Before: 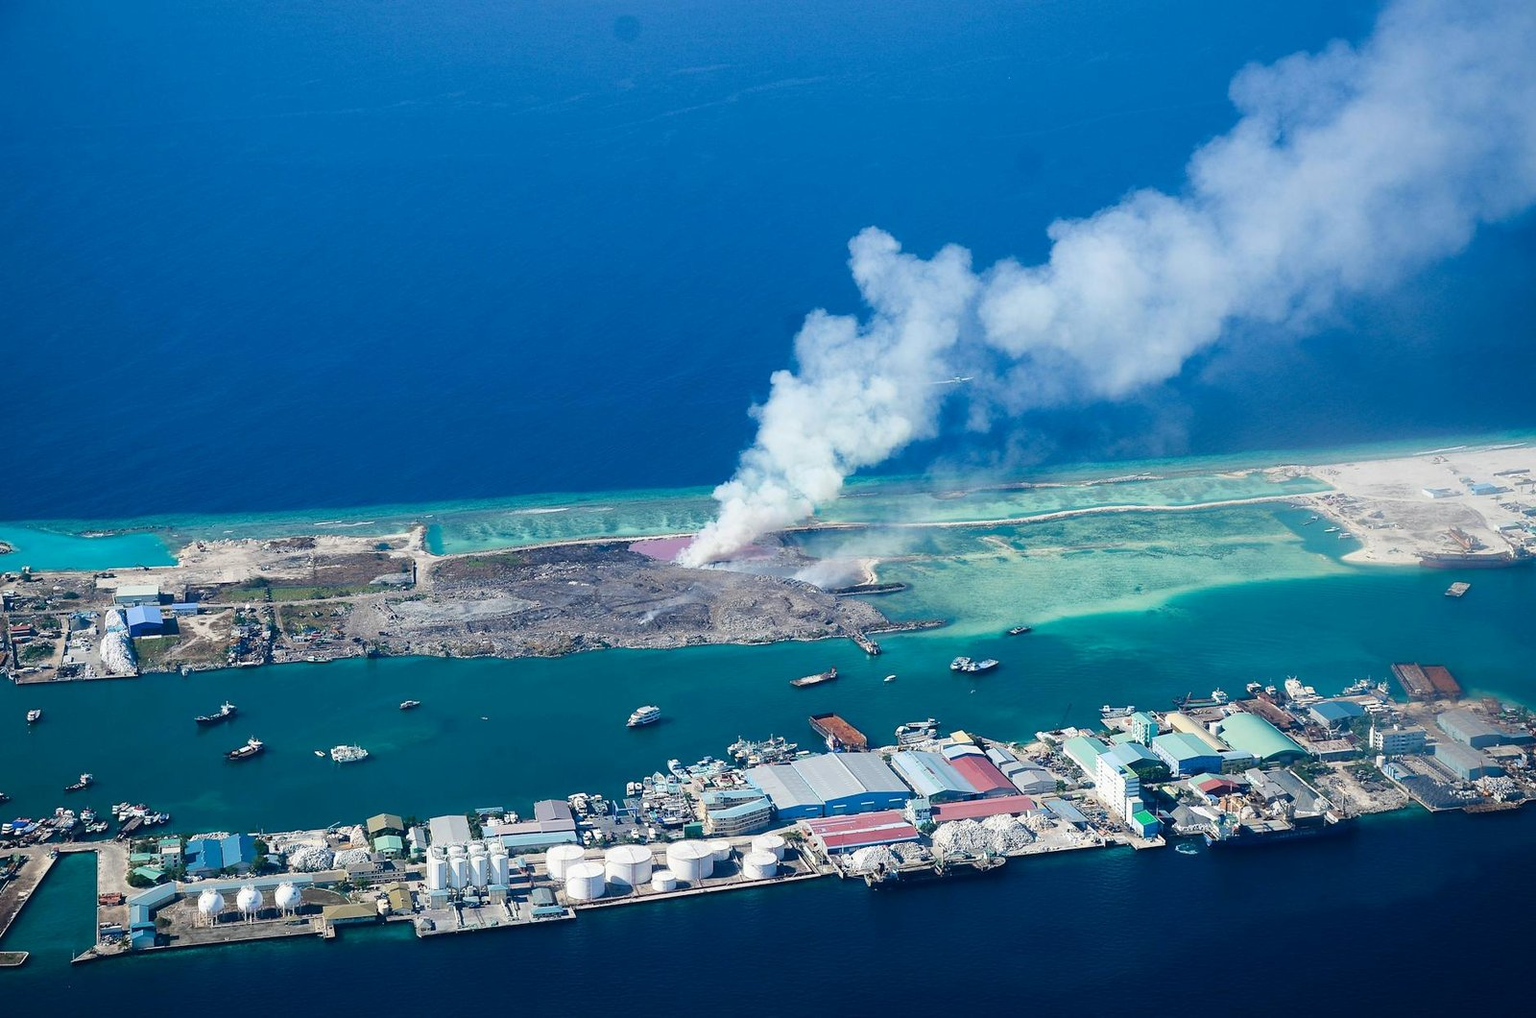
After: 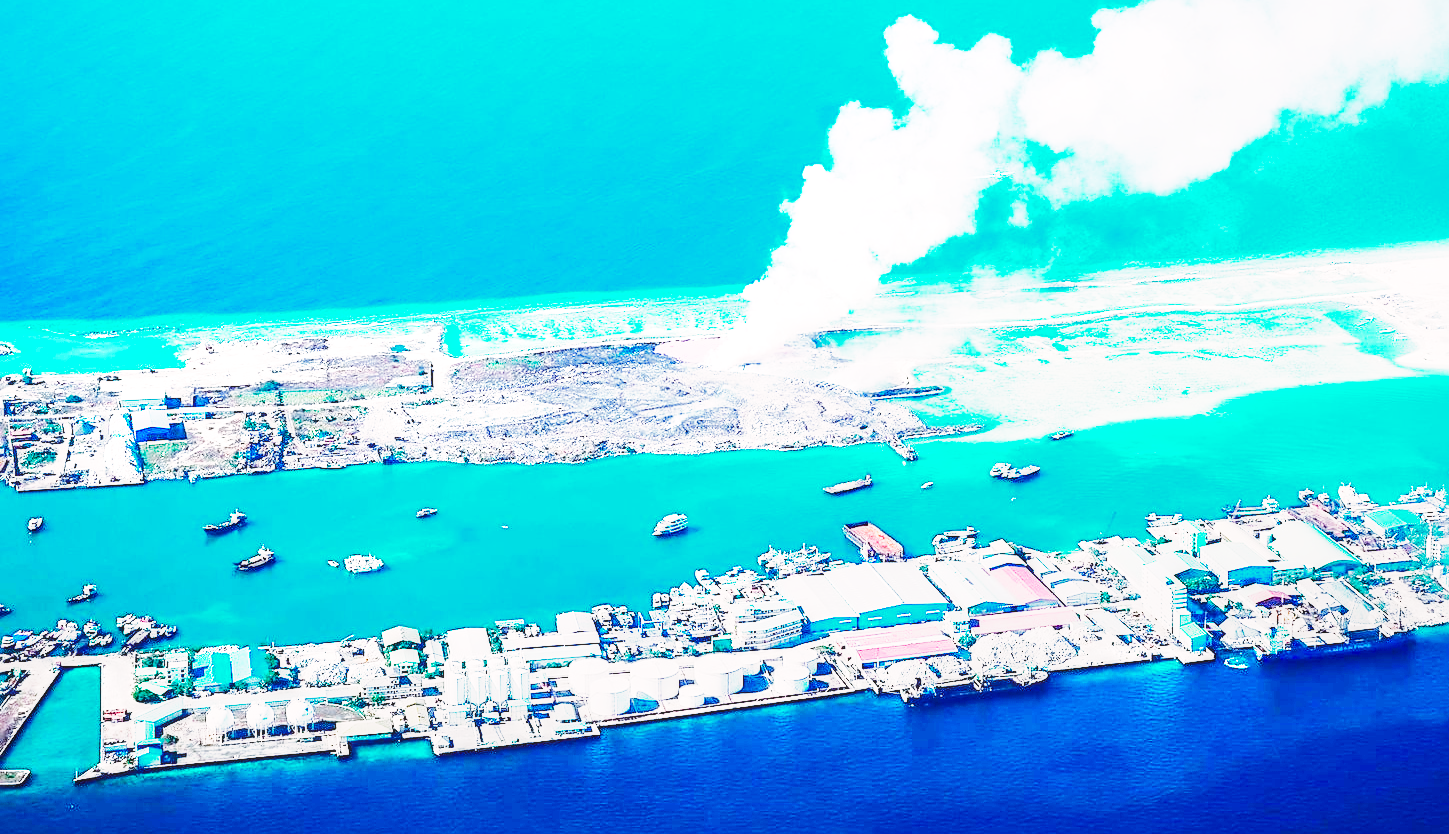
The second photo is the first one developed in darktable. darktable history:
tone curve: curves: ch0 [(0, 0.032) (0.094, 0.08) (0.265, 0.208) (0.41, 0.417) (0.485, 0.524) (0.638, 0.673) (0.845, 0.828) (0.994, 0.964)]; ch1 [(0, 0) (0.161, 0.092) (0.37, 0.302) (0.437, 0.456) (0.469, 0.482) (0.498, 0.504) (0.576, 0.583) (0.644, 0.638) (0.725, 0.765) (1, 1)]; ch2 [(0, 0) (0.352, 0.403) (0.45, 0.469) (0.502, 0.504) (0.54, 0.521) (0.589, 0.576) (1, 1)], color space Lab, independent channels, preserve colors none
crop: top 20.916%, right 9.437%, bottom 0.316%
exposure: black level correction 0, exposure 1.45 EV, compensate exposure bias true, compensate highlight preservation false
color balance rgb: linear chroma grading › global chroma 9.31%, global vibrance 41.49%
base curve: curves: ch0 [(0, 0) (0.007, 0.004) (0.027, 0.03) (0.046, 0.07) (0.207, 0.54) (0.442, 0.872) (0.673, 0.972) (1, 1)], preserve colors none
sharpen: on, module defaults
local contrast: on, module defaults
white balance: red 0.954, blue 1.079
